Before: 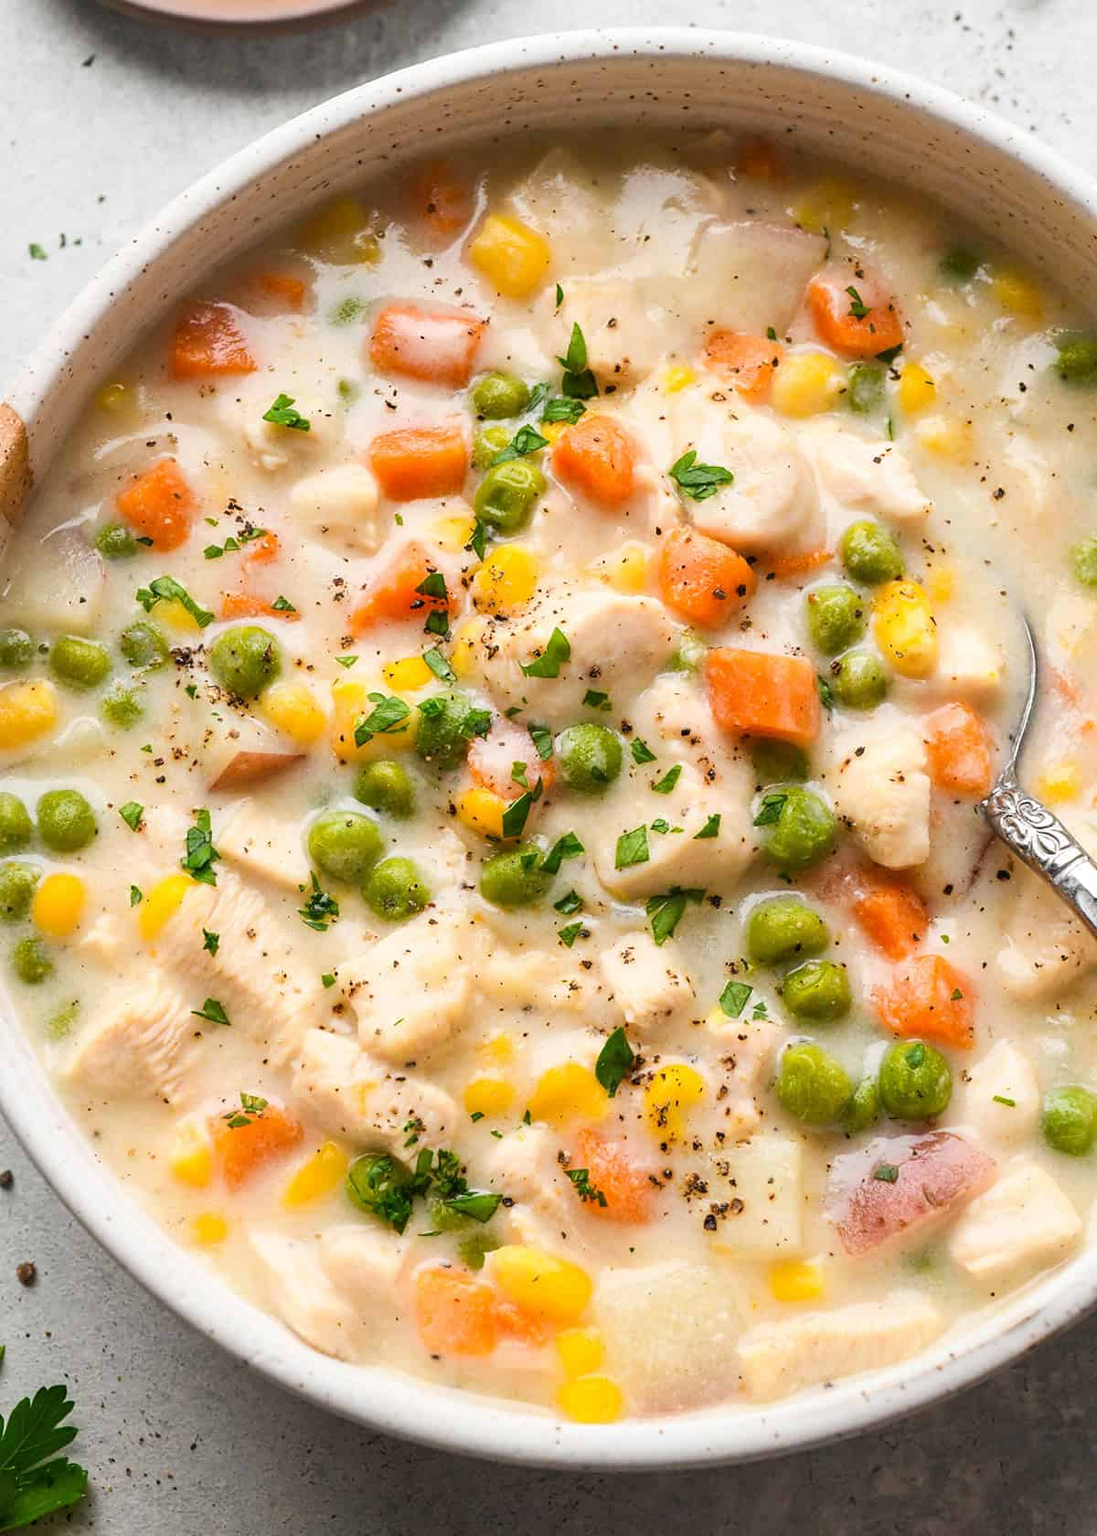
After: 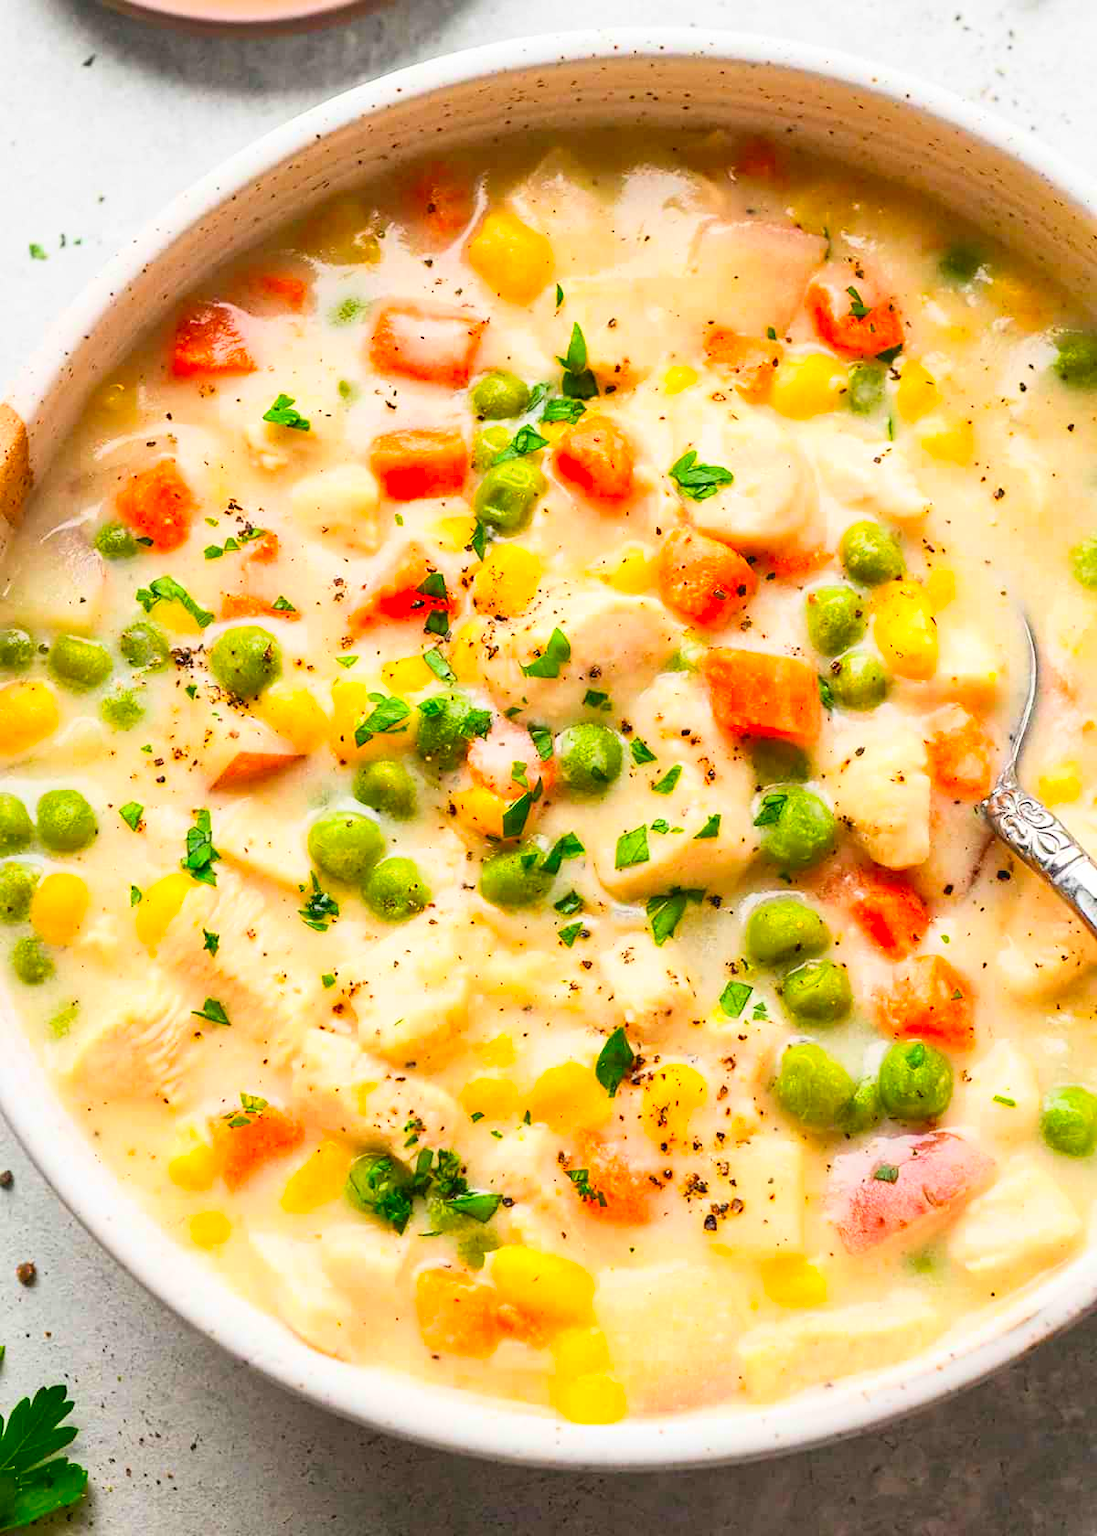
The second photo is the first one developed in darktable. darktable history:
contrast brightness saturation: contrast 0.2, brightness 0.203, saturation 0.803
